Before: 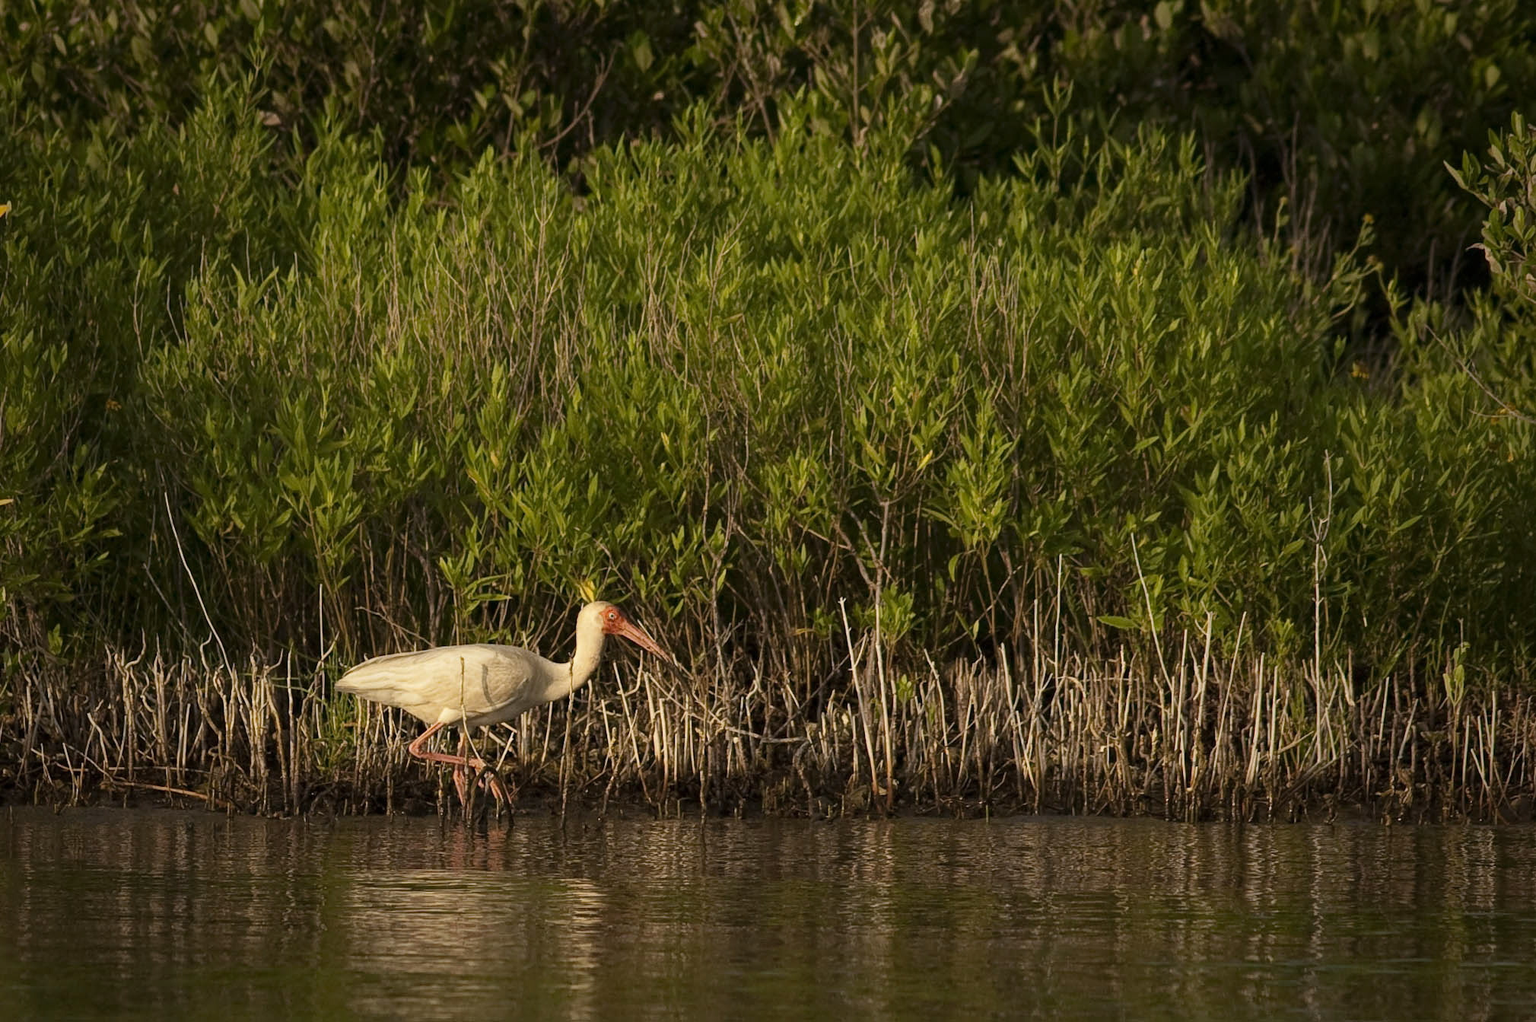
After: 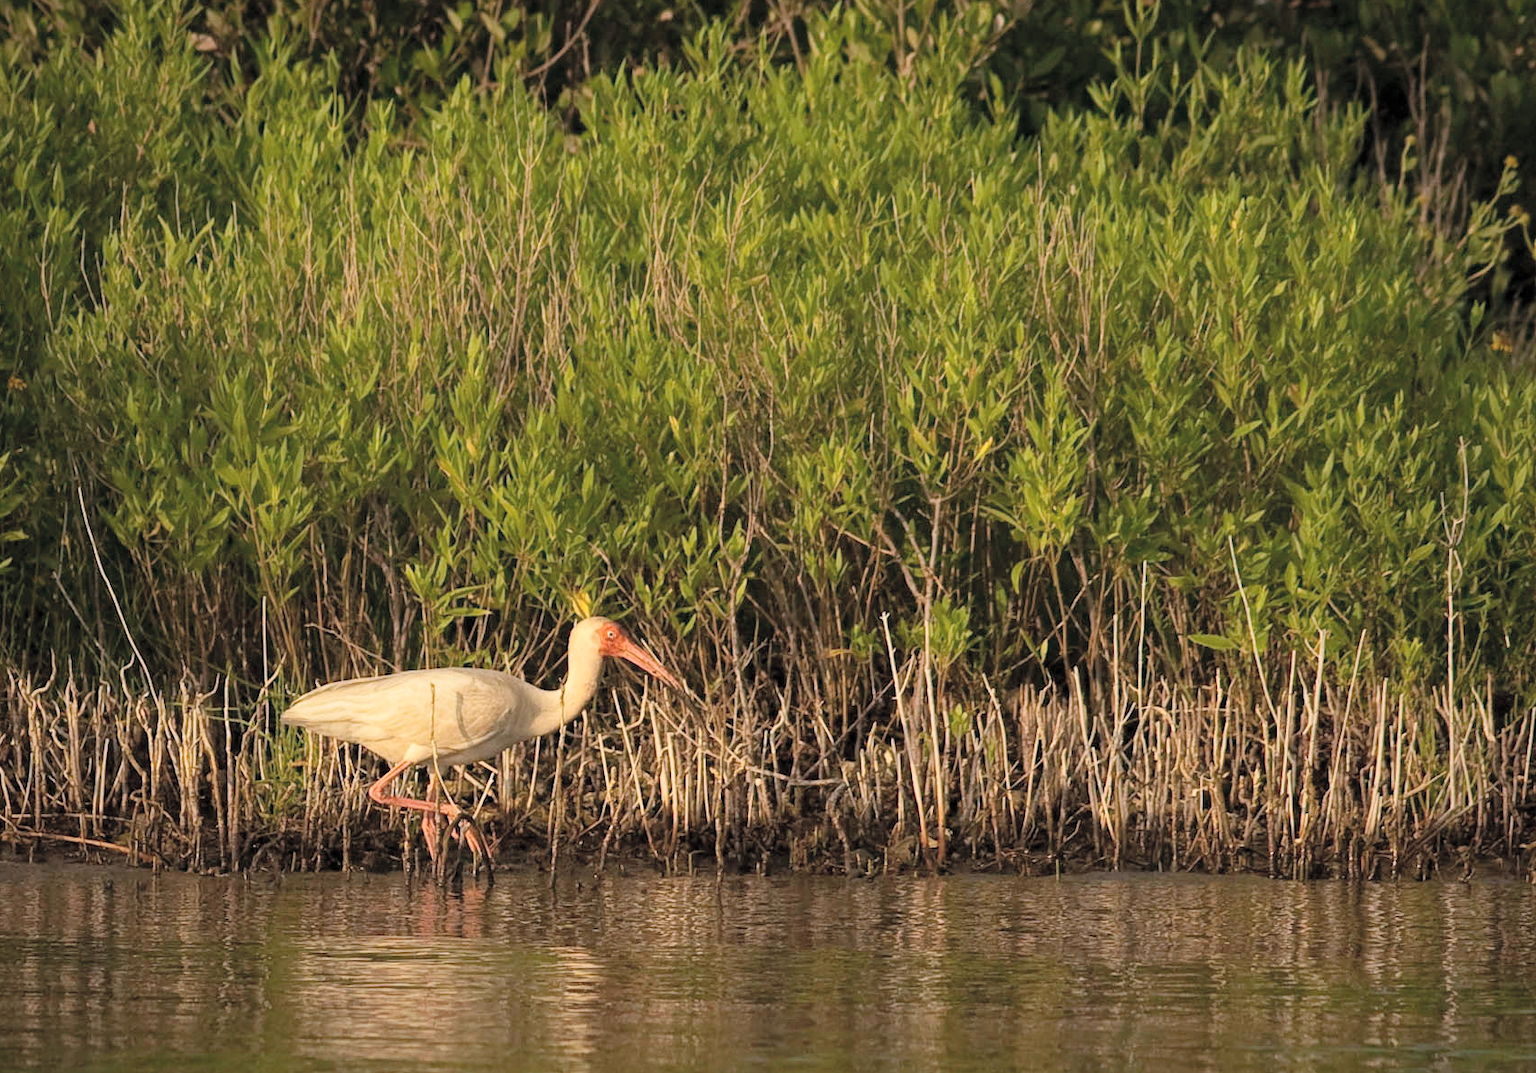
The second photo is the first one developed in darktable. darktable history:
contrast brightness saturation: brightness 0.28
crop: left 6.446%, top 8.188%, right 9.538%, bottom 3.548%
